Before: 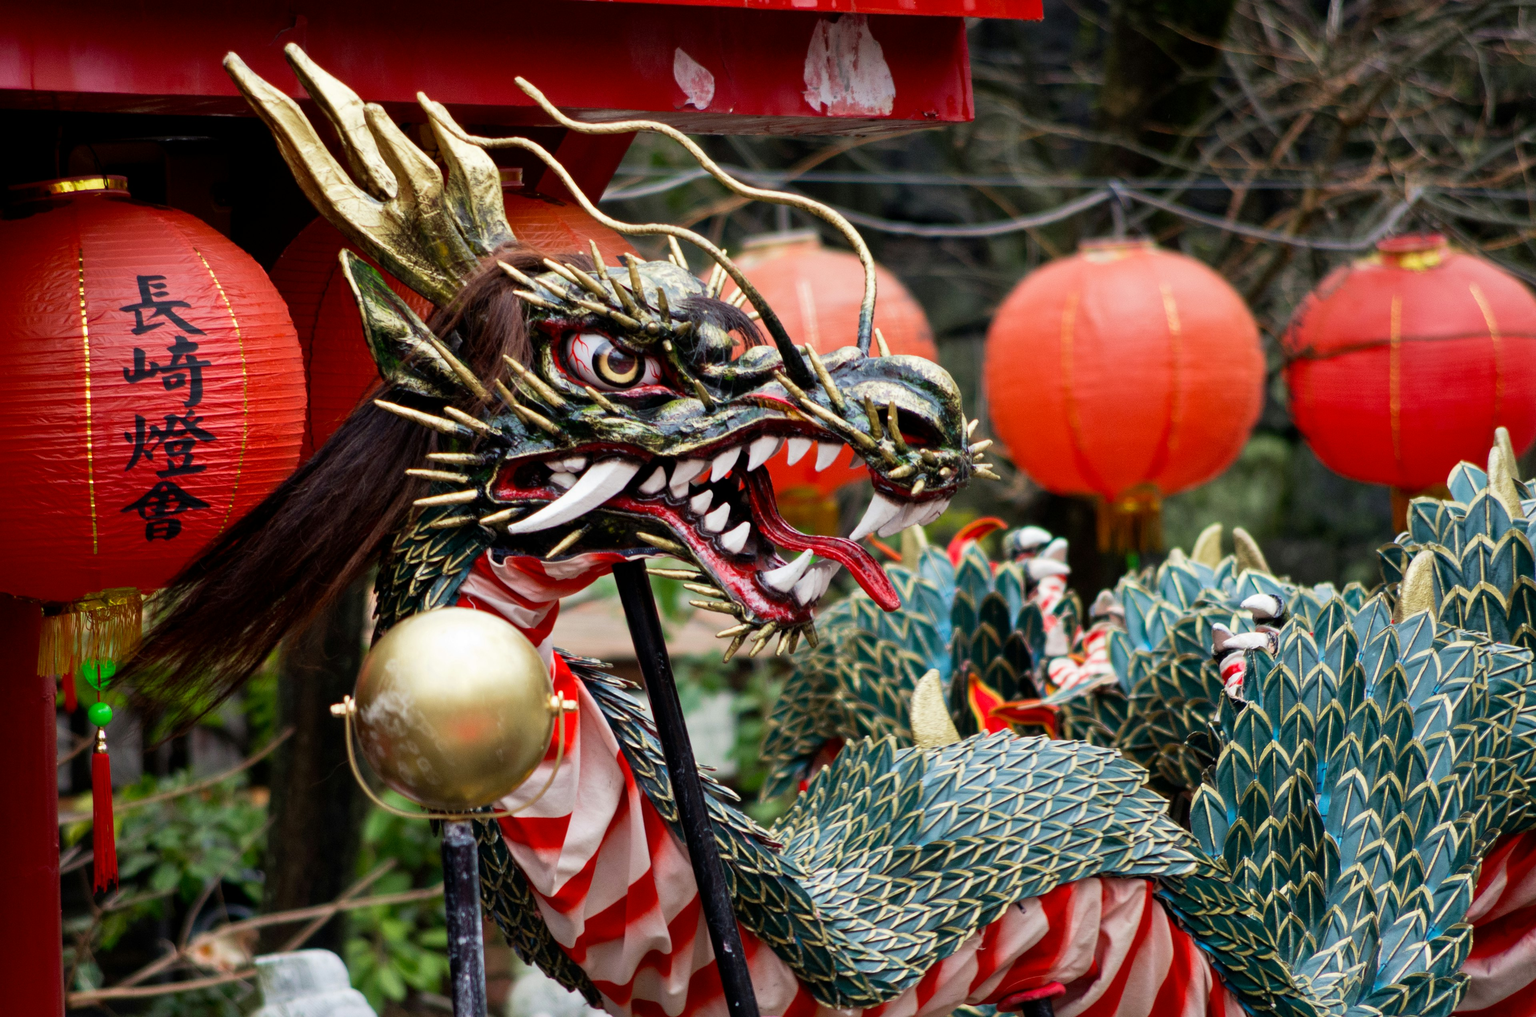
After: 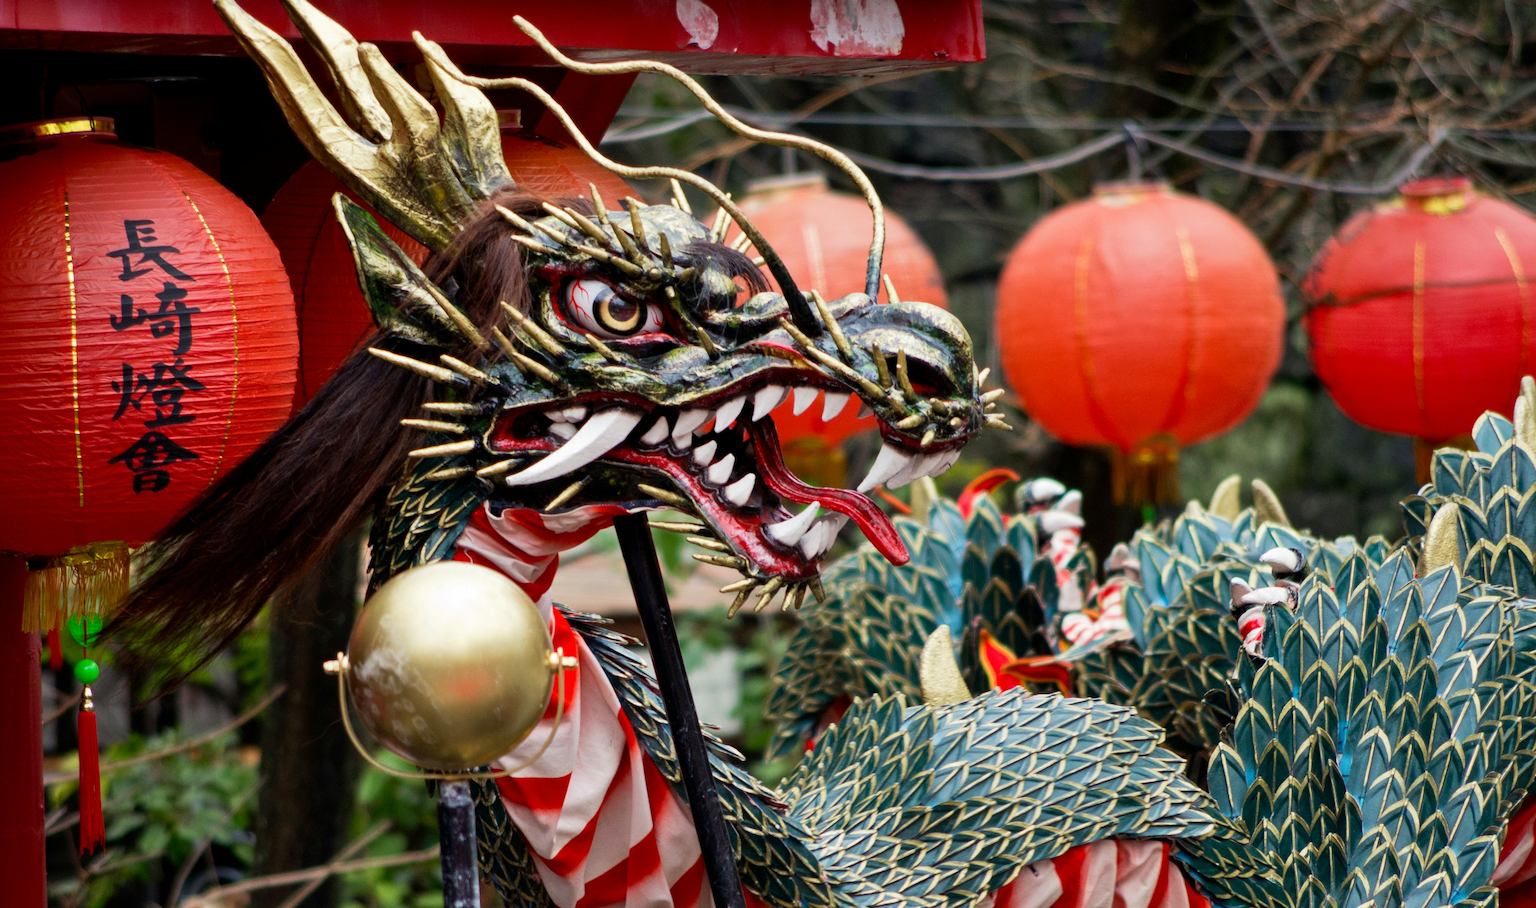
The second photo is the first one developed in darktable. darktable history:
crop: left 1.084%, top 6.116%, right 1.697%, bottom 7.021%
